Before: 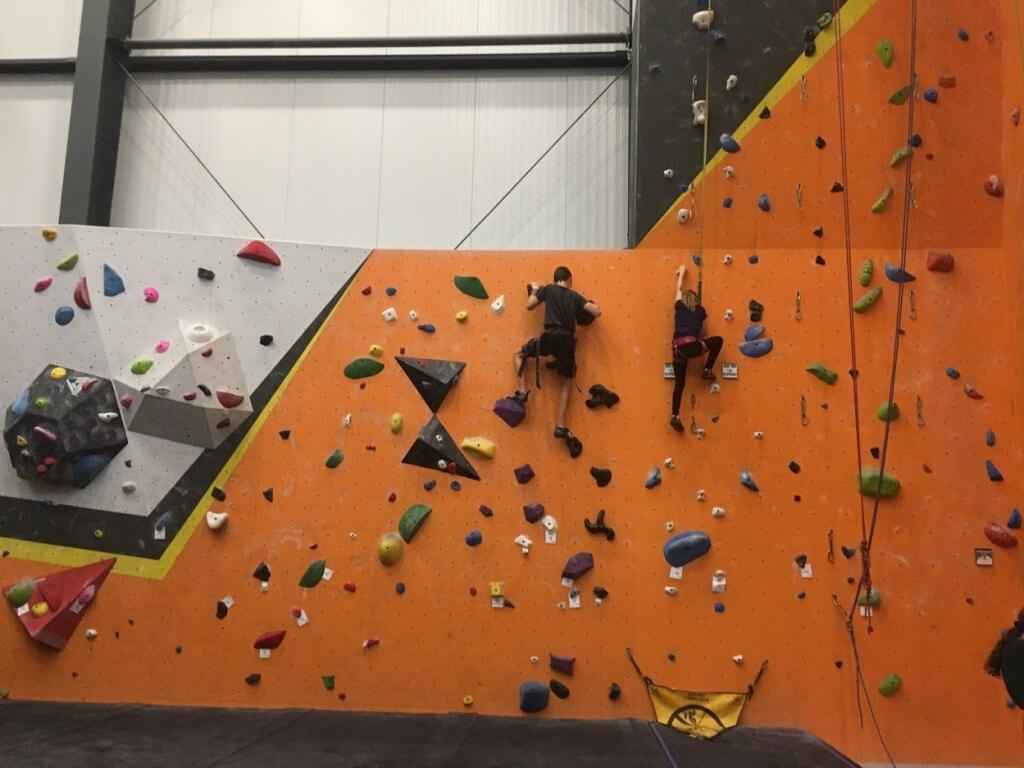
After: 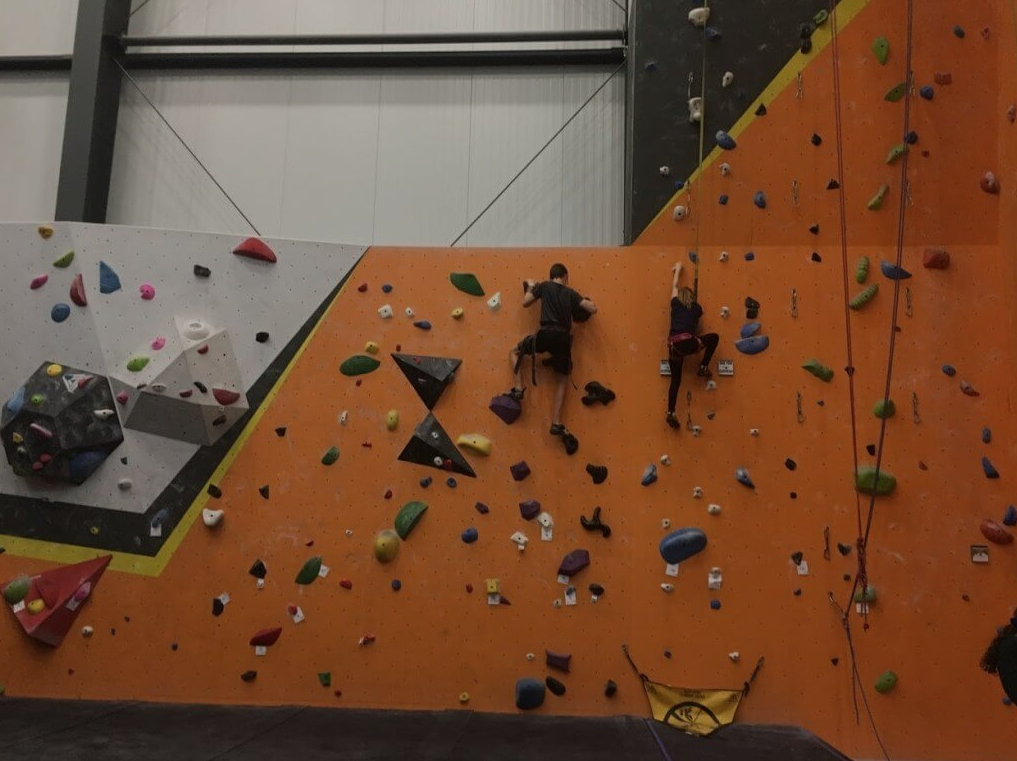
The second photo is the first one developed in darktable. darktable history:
crop: left 0.434%, top 0.485%, right 0.244%, bottom 0.386%
exposure: exposure -1 EV, compensate highlight preservation false
contrast brightness saturation: saturation -0.05
